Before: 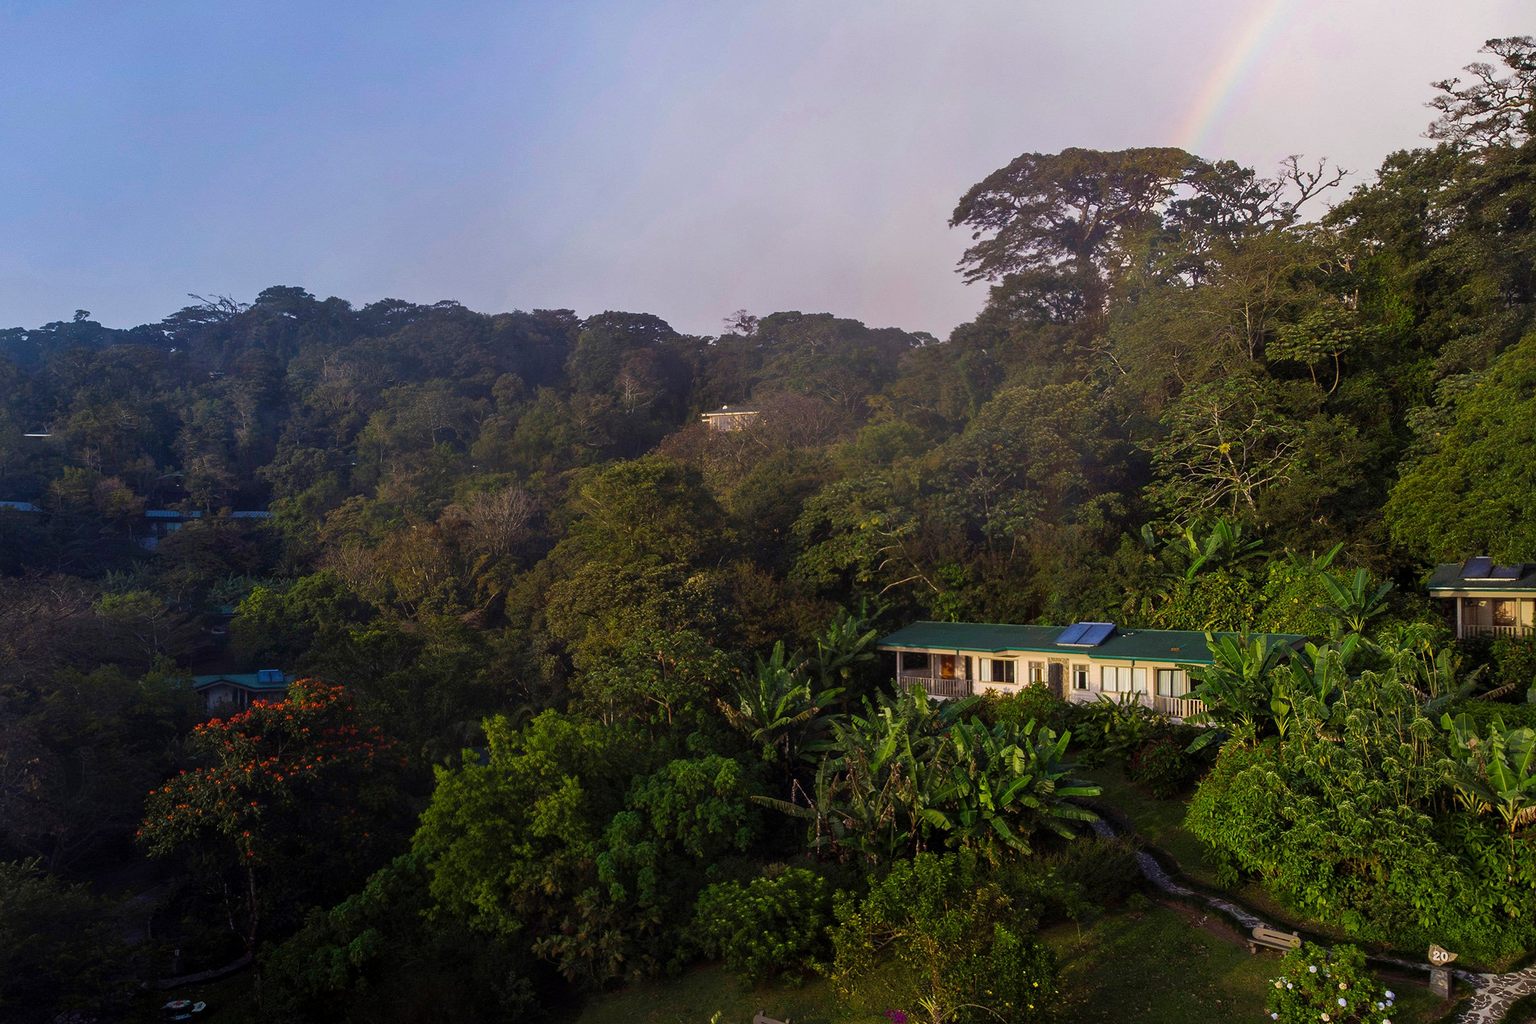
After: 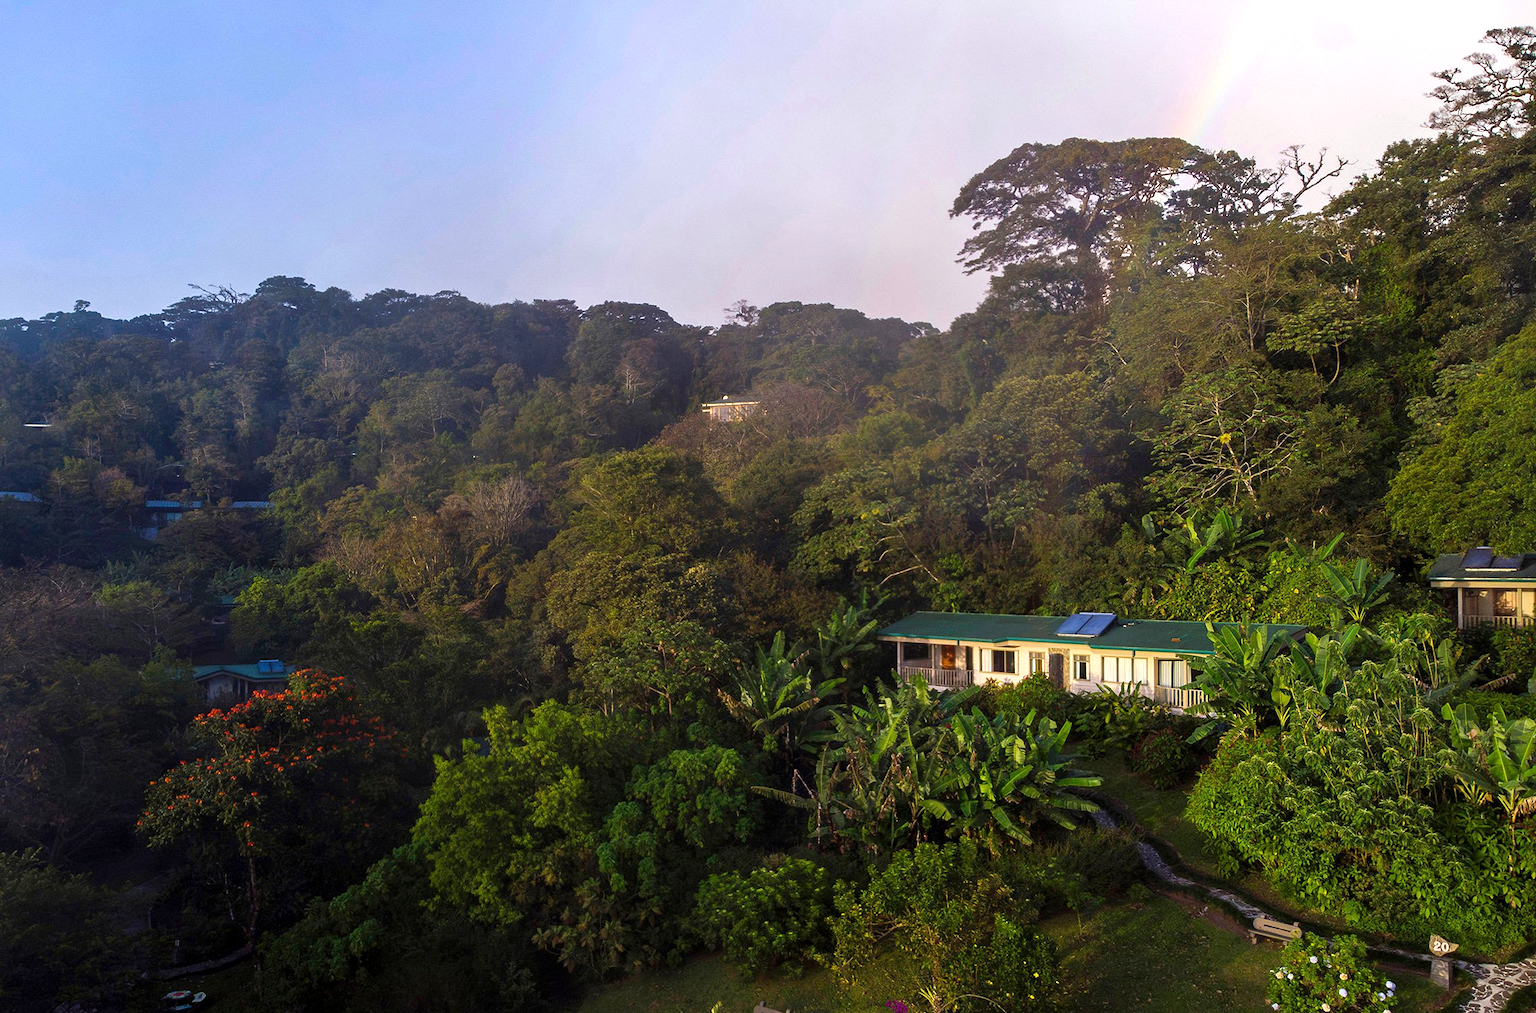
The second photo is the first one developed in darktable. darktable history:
exposure: exposure 0.6 EV, compensate highlight preservation false
crop: top 1.049%, right 0.001%
